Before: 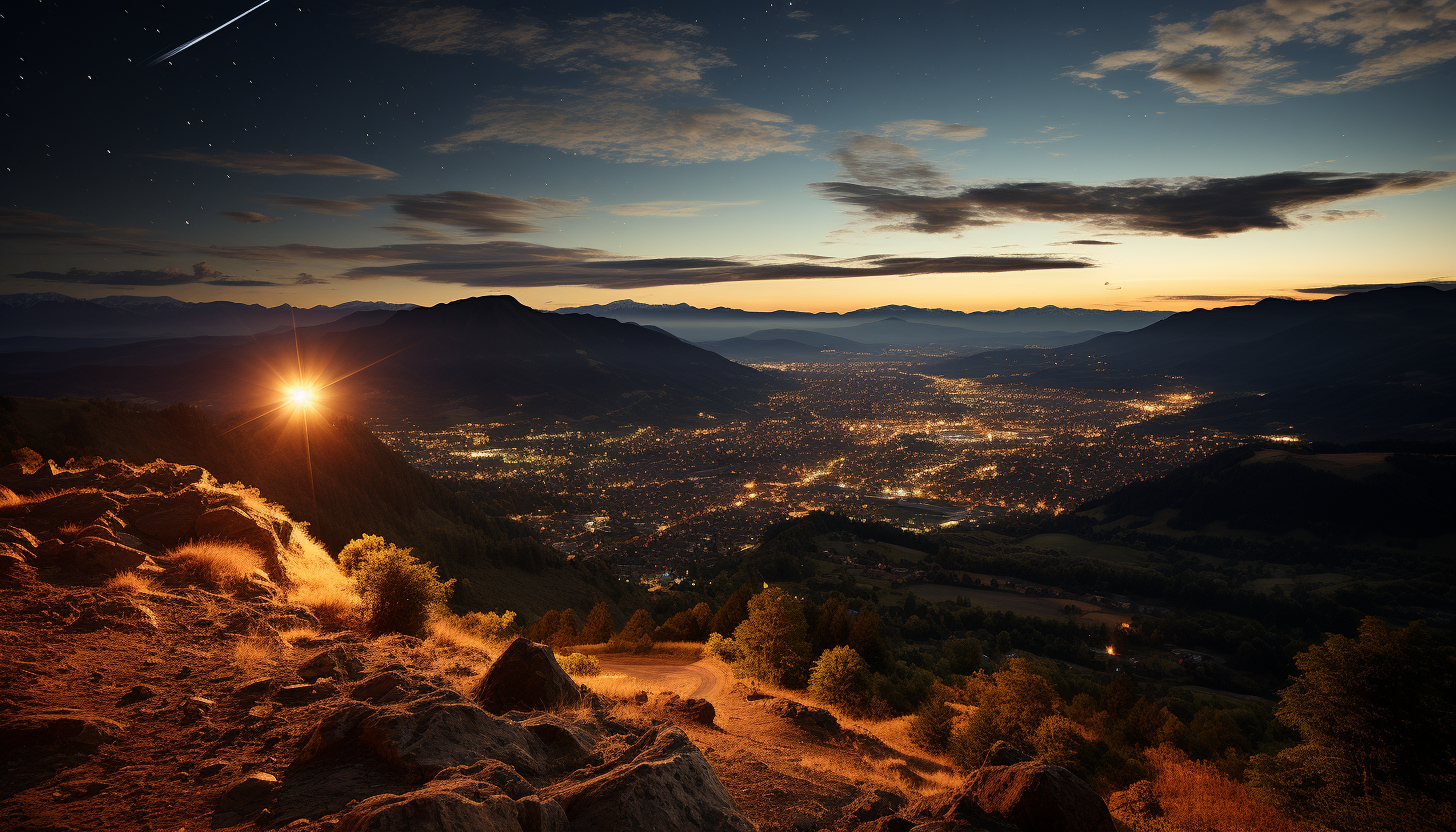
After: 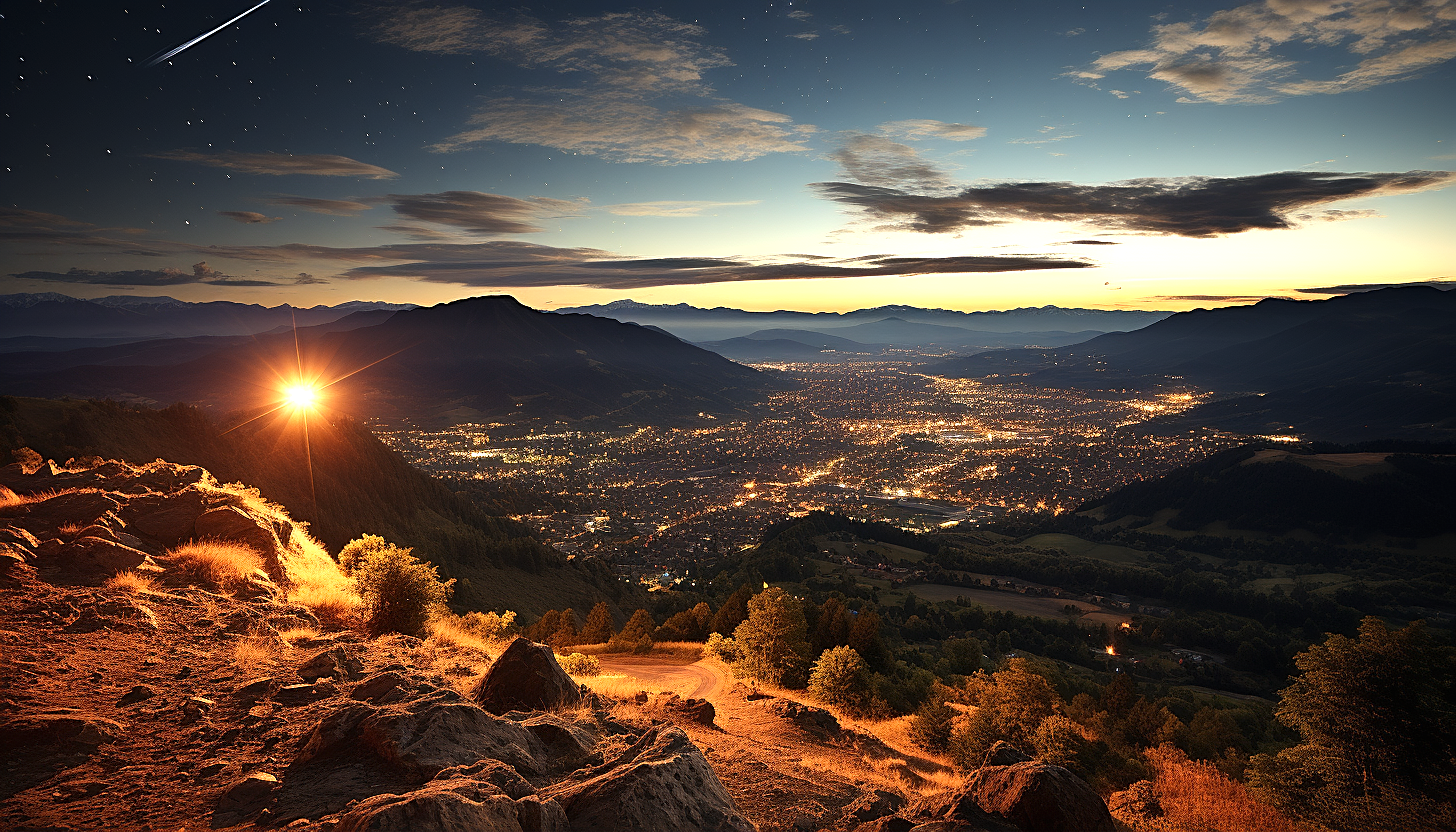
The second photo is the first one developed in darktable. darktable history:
sharpen: on, module defaults
shadows and highlights: shadows 22.44, highlights -49, highlights color adjustment 0.73%, soften with gaussian
exposure: black level correction 0, exposure 0.697 EV, compensate exposure bias true, compensate highlight preservation false
